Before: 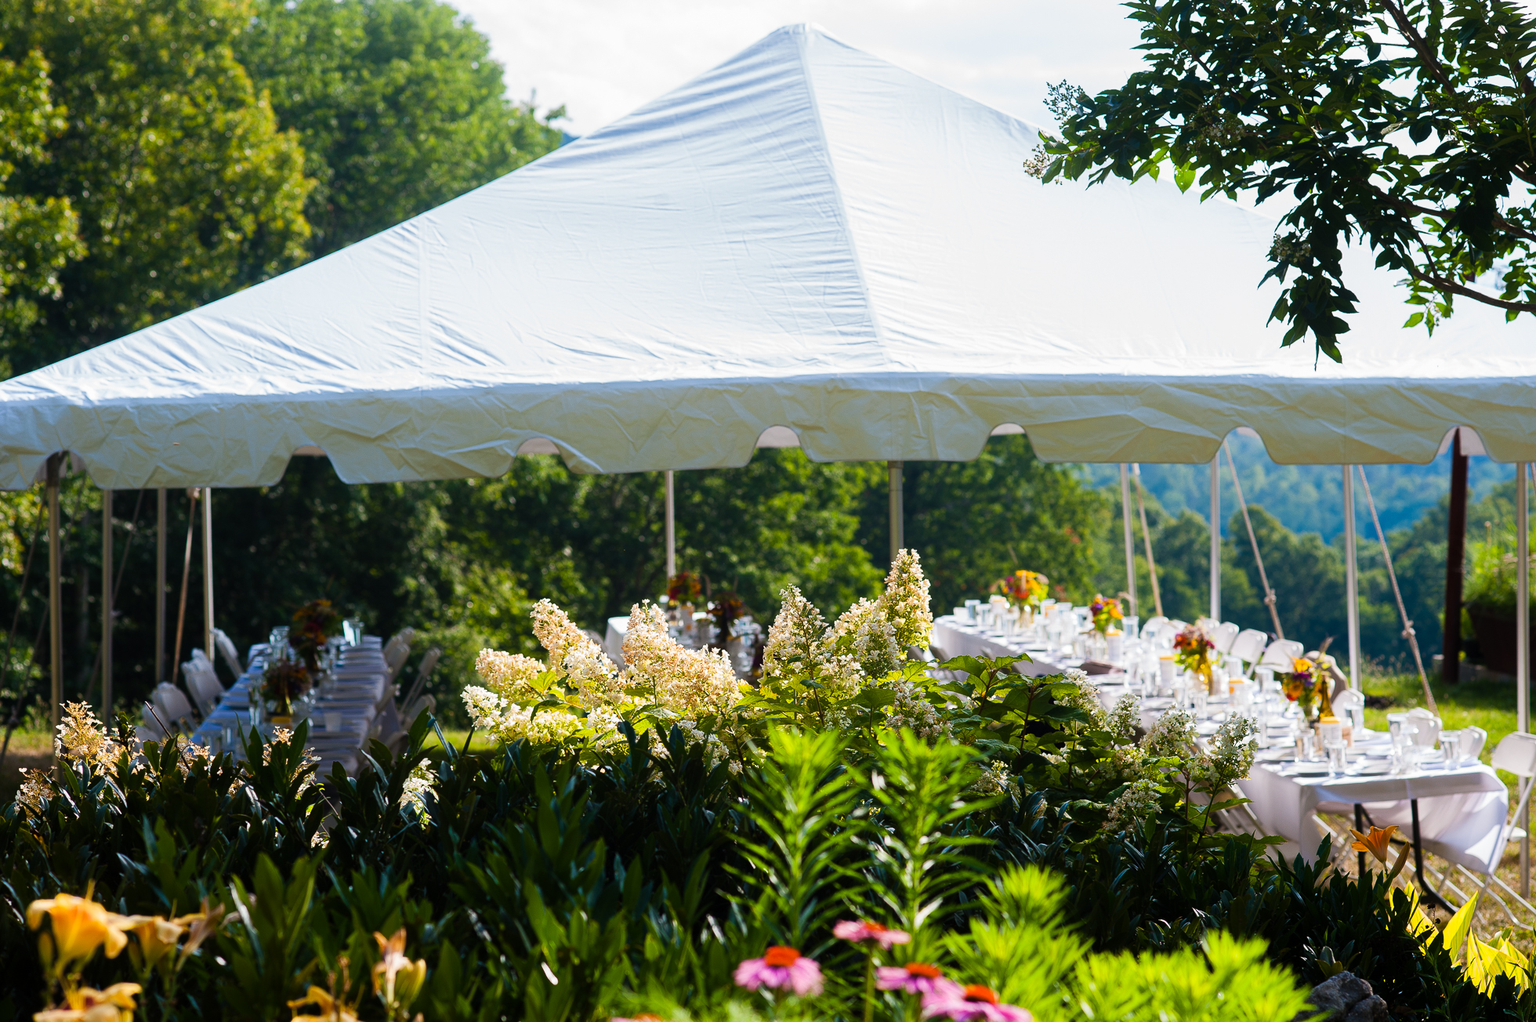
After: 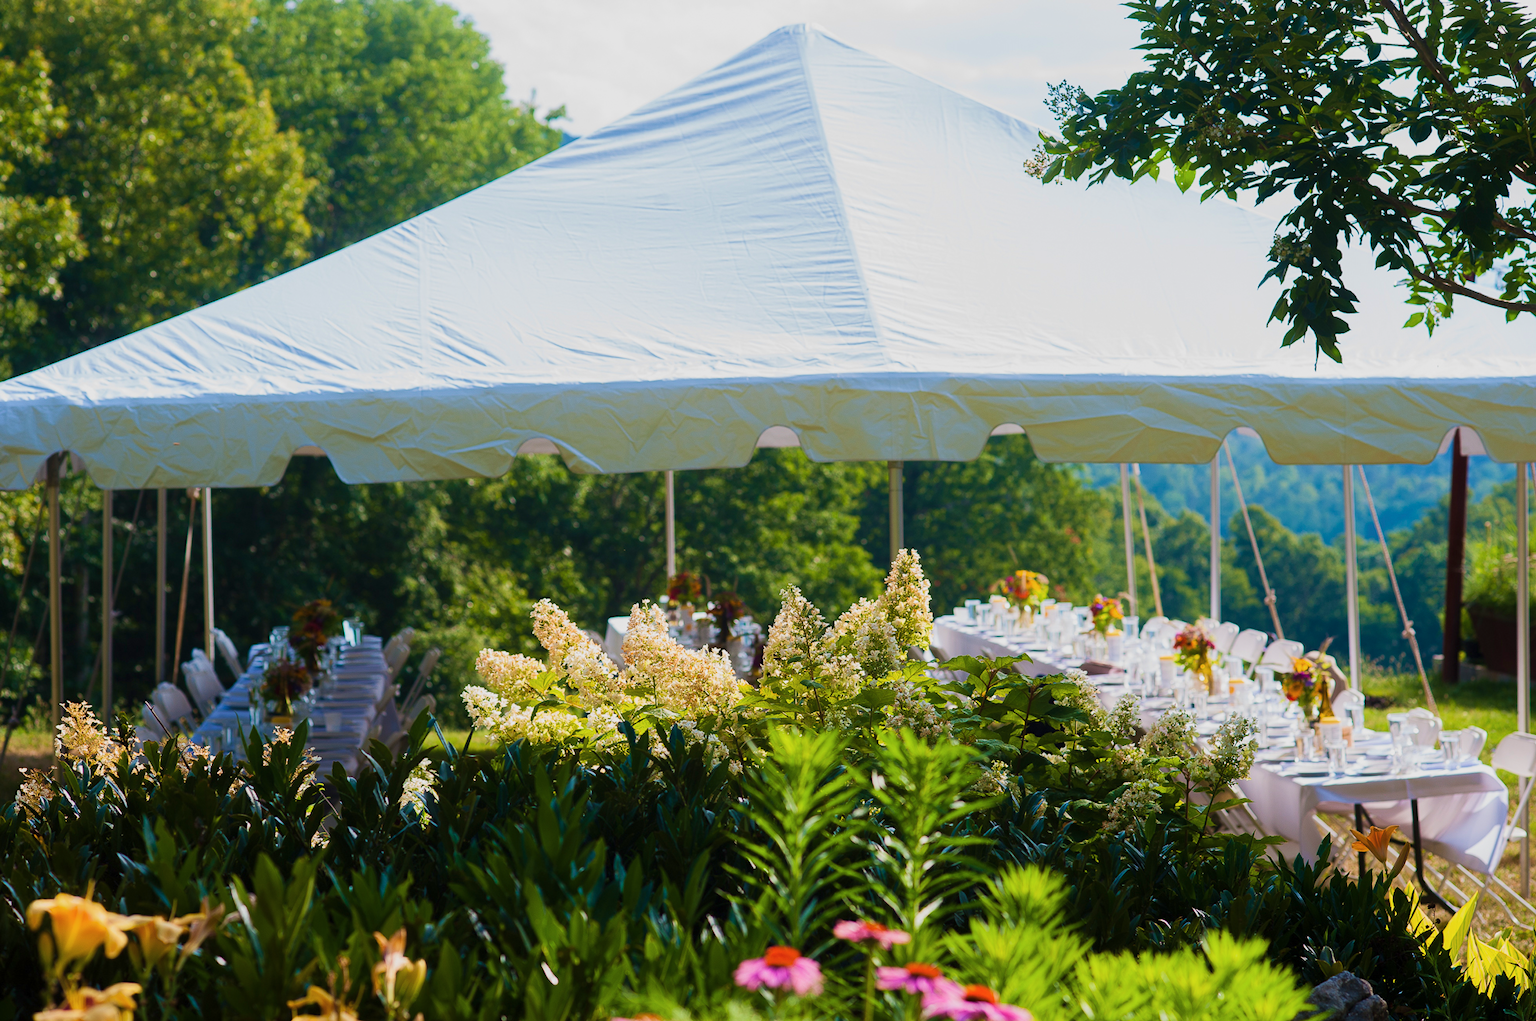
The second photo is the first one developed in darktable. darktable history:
color balance rgb: perceptual saturation grading › global saturation -0.31%, global vibrance -8%, contrast -13%, saturation formula JzAzBz (2021)
velvia: strength 36.57%
